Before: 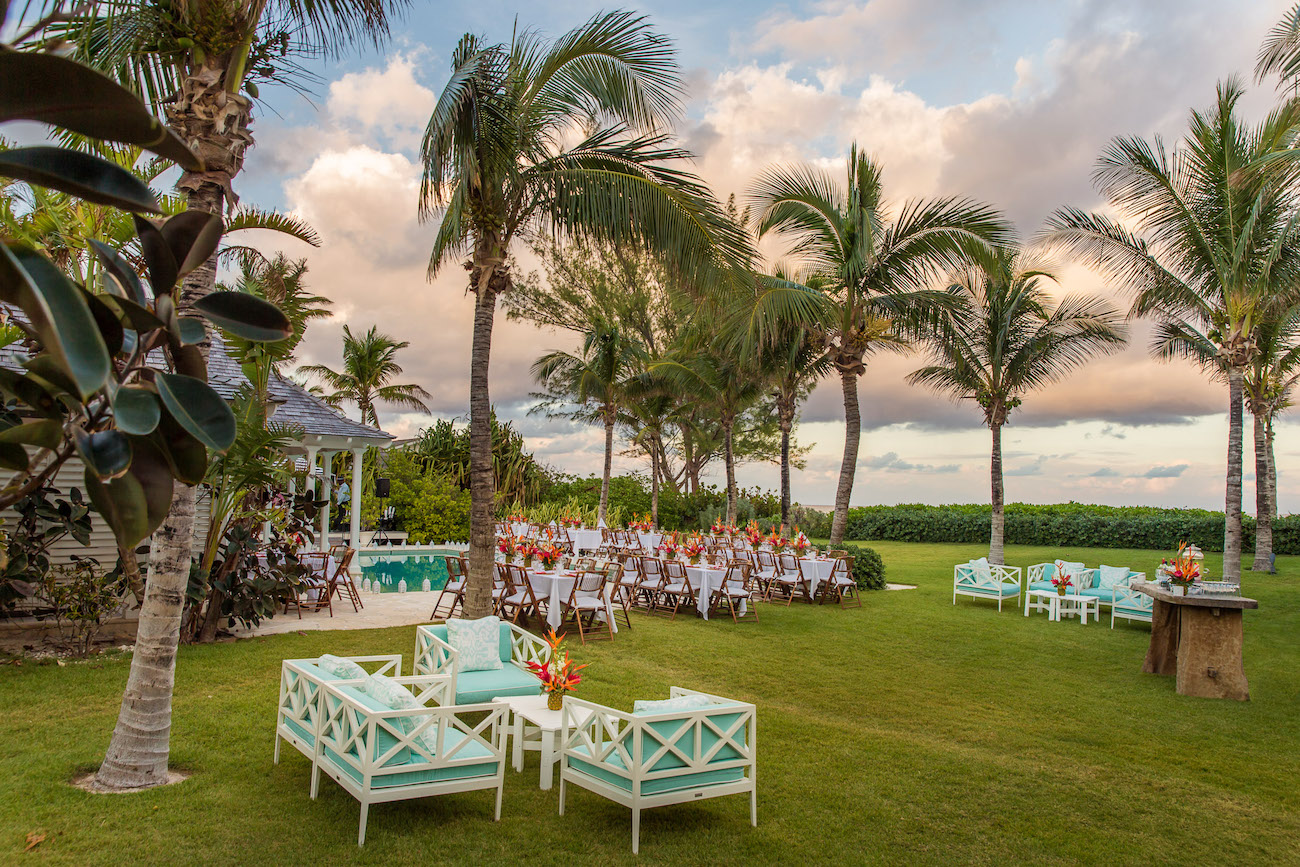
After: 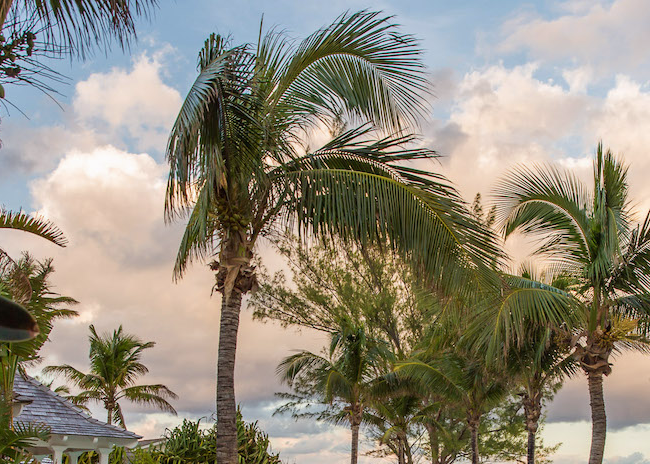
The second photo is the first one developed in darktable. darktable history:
white balance: red 0.988, blue 1.017
crop: left 19.556%, right 30.401%, bottom 46.458%
exposure: compensate highlight preservation false
